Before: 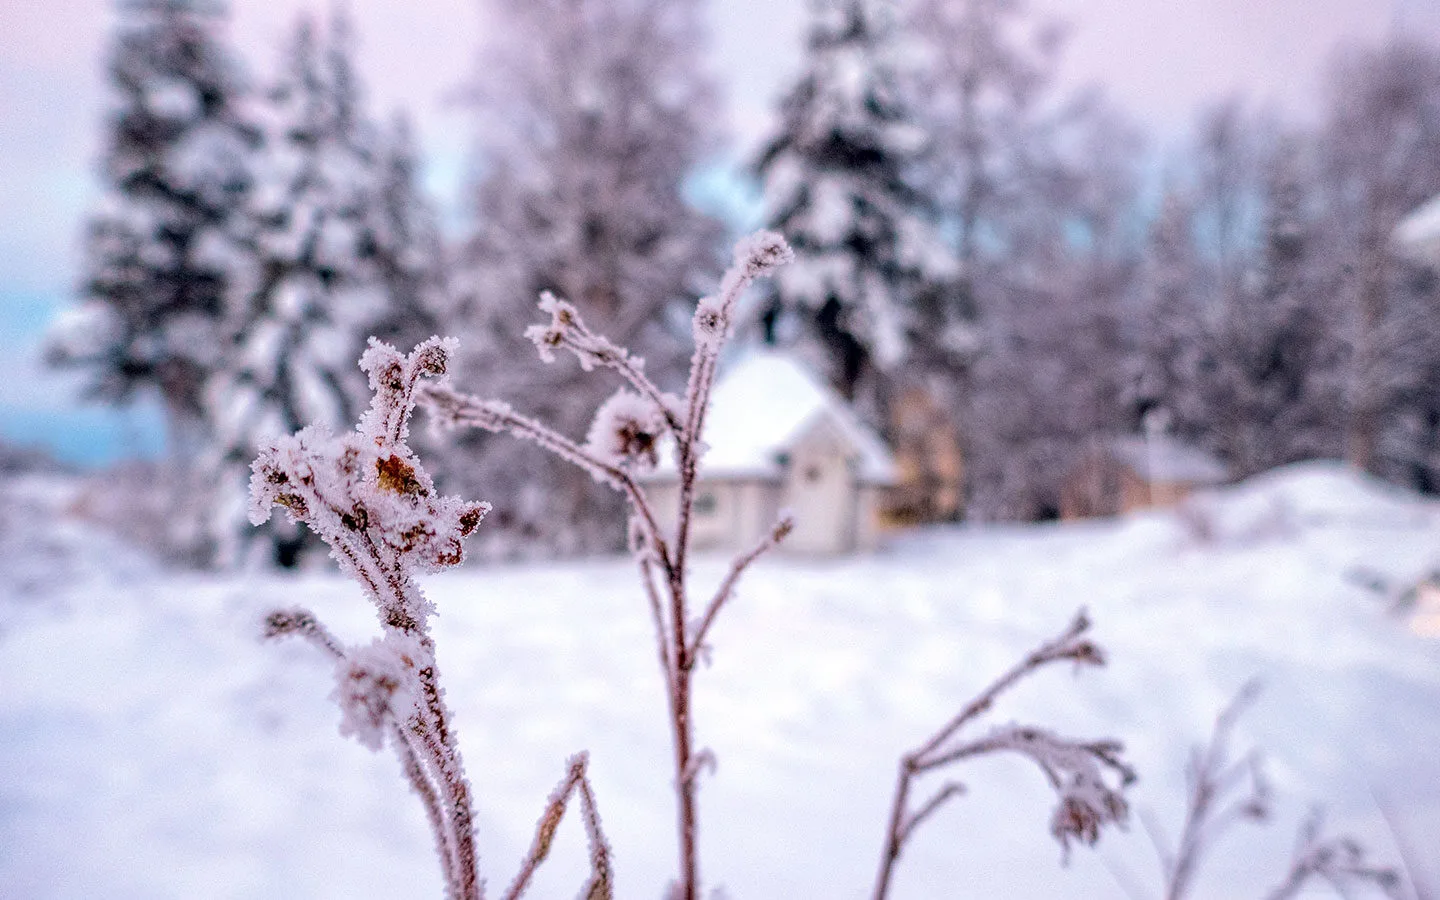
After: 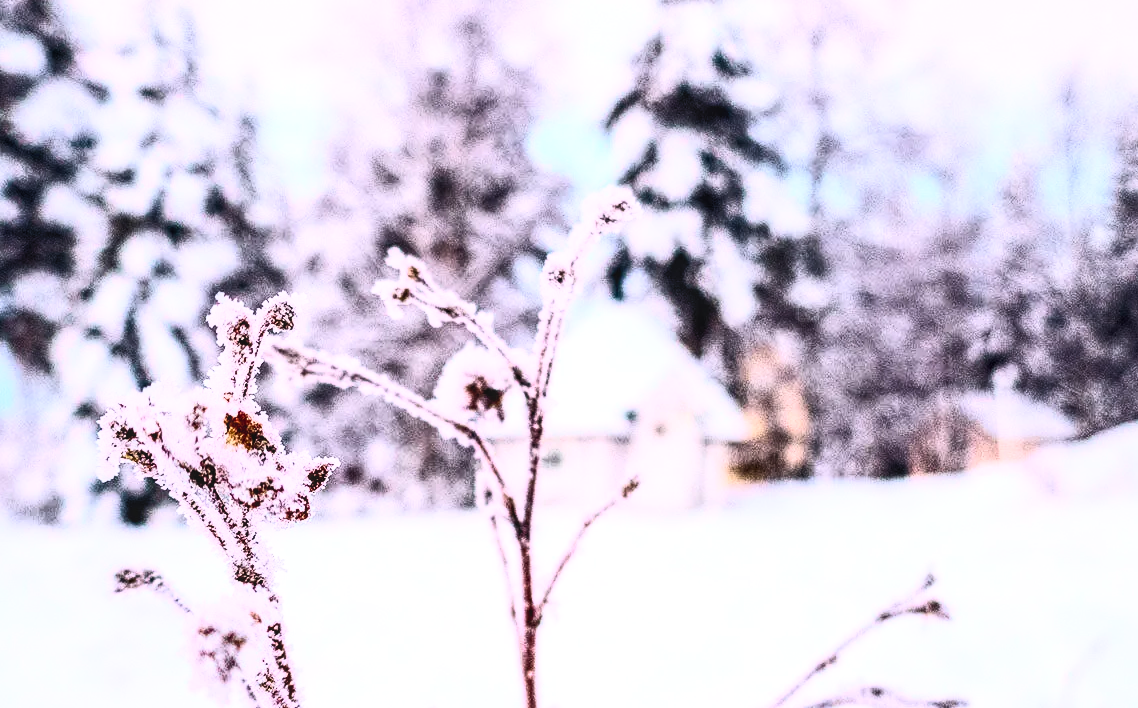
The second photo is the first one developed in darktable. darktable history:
shadows and highlights: shadows 25.2, highlights -23.59
filmic rgb: black relative exposure -14.24 EV, white relative exposure 3.39 EV, hardness 7.89, contrast 0.985
tone equalizer: -8 EV -0.715 EV, -7 EV -0.672 EV, -6 EV -0.606 EV, -5 EV -0.385 EV, -3 EV 0.381 EV, -2 EV 0.6 EV, -1 EV 0.681 EV, +0 EV 0.776 EV, edges refinement/feathering 500, mask exposure compensation -1.57 EV, preserve details no
local contrast: on, module defaults
crop and rotate: left 10.562%, top 4.987%, right 10.36%, bottom 16.273%
contrast brightness saturation: contrast 0.611, brightness 0.343, saturation 0.138
